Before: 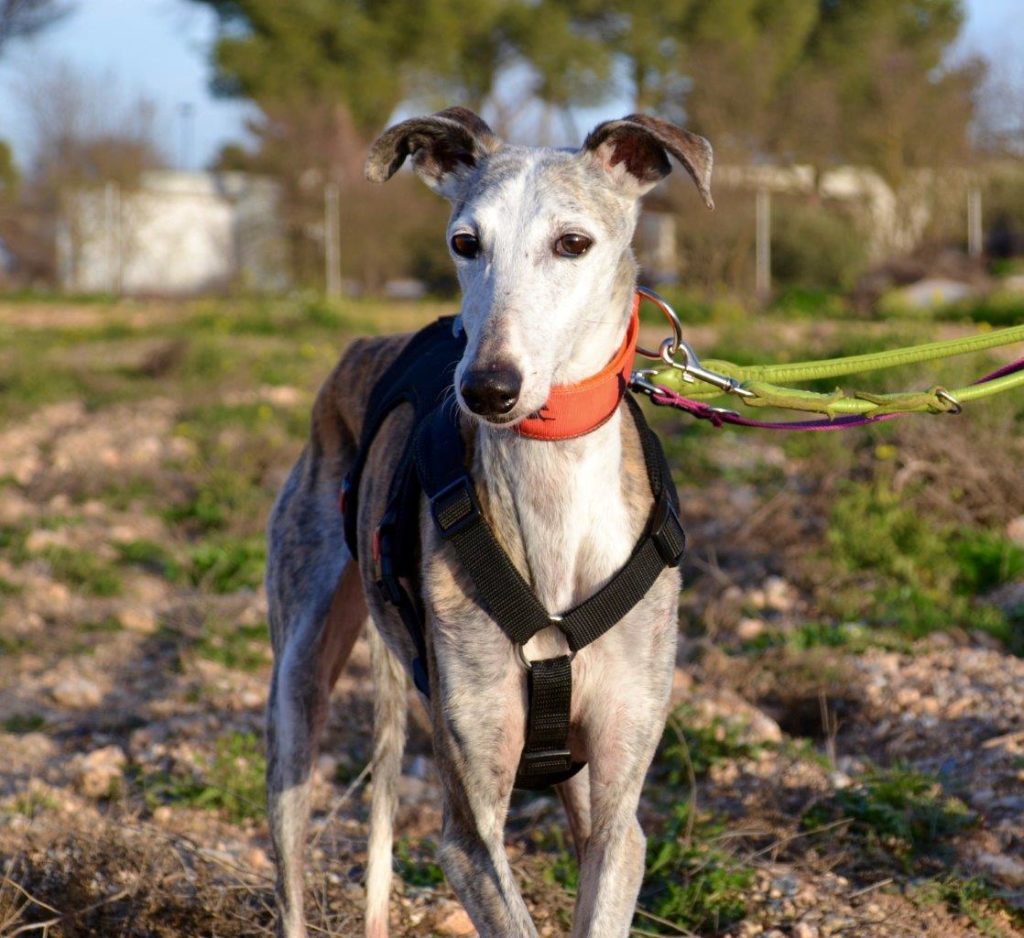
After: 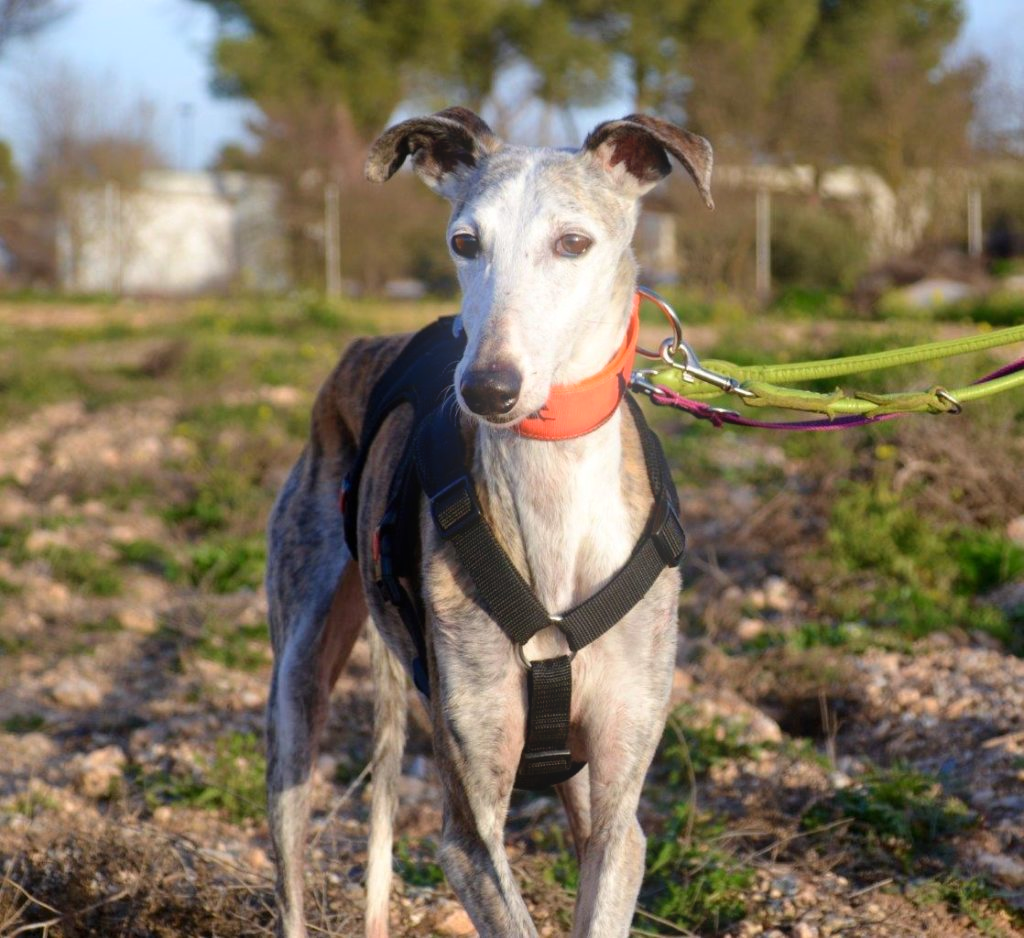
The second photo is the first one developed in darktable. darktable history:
bloom: size 16%, threshold 98%, strength 20%
